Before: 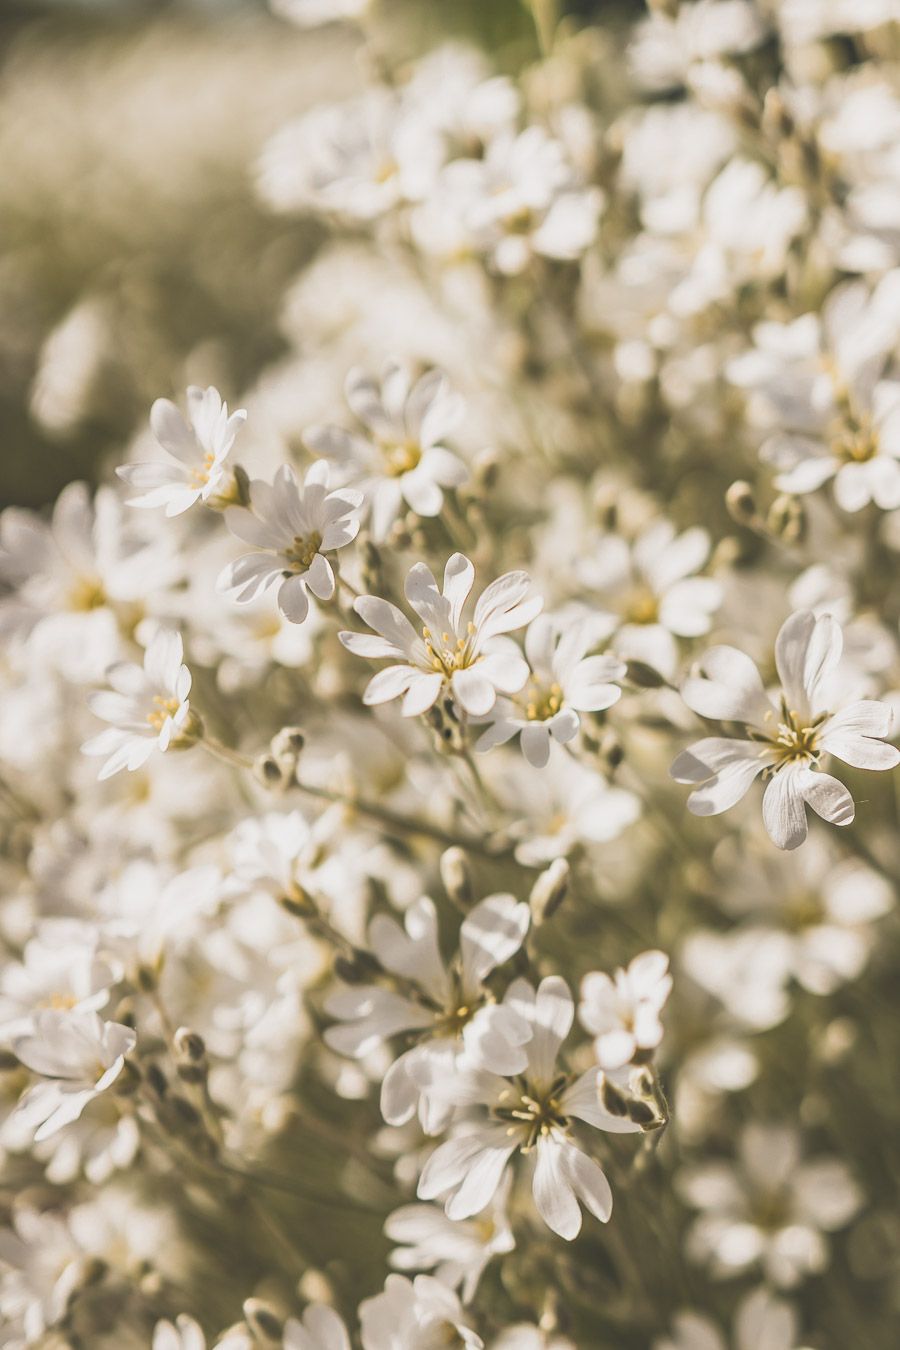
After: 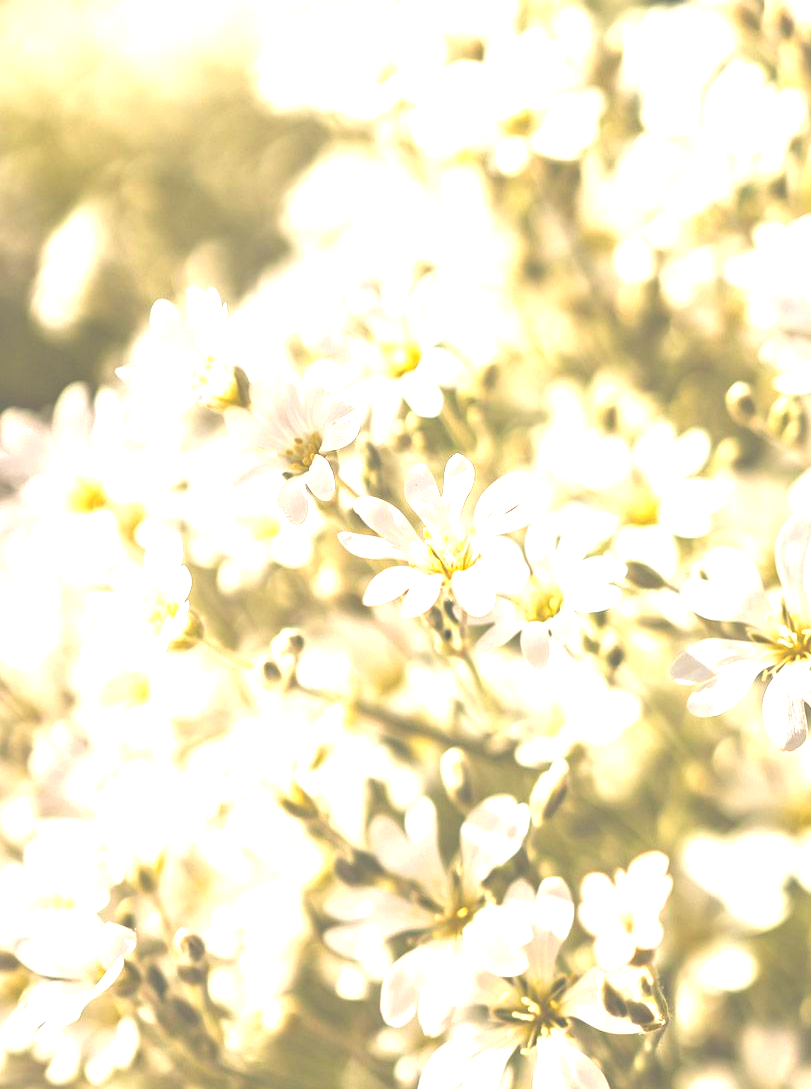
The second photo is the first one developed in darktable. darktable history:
exposure: black level correction -0.024, exposure 1.394 EV, compensate highlight preservation false
crop: top 7.389%, right 9.781%, bottom 11.924%
color correction: highlights b* -0.002, saturation 1.36
